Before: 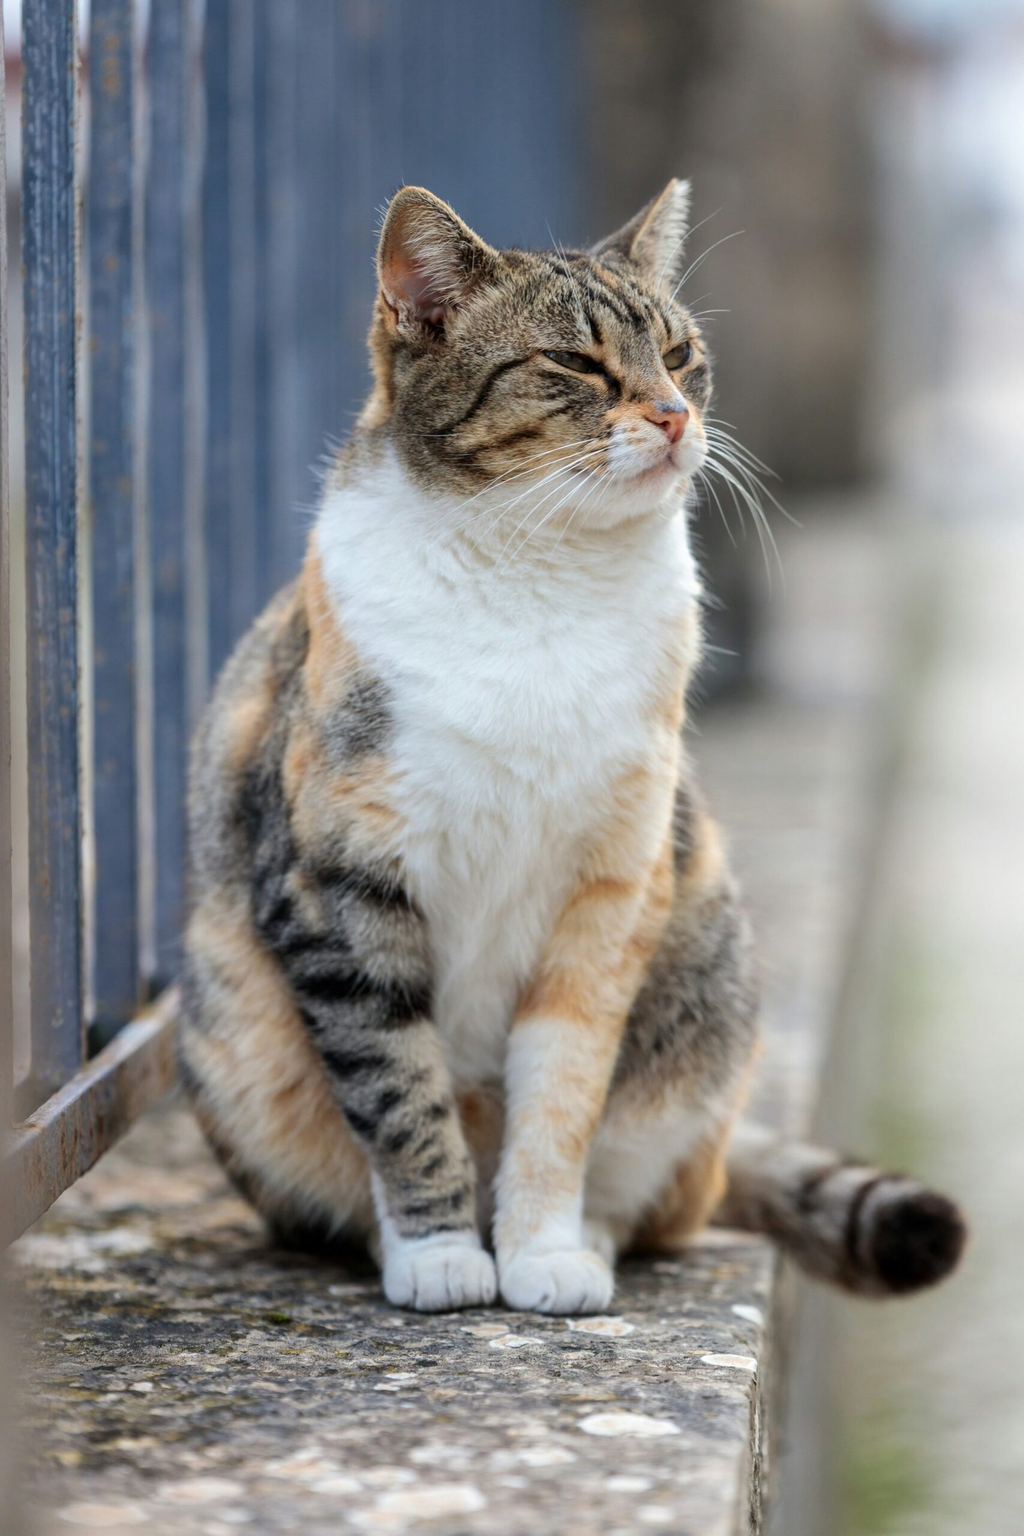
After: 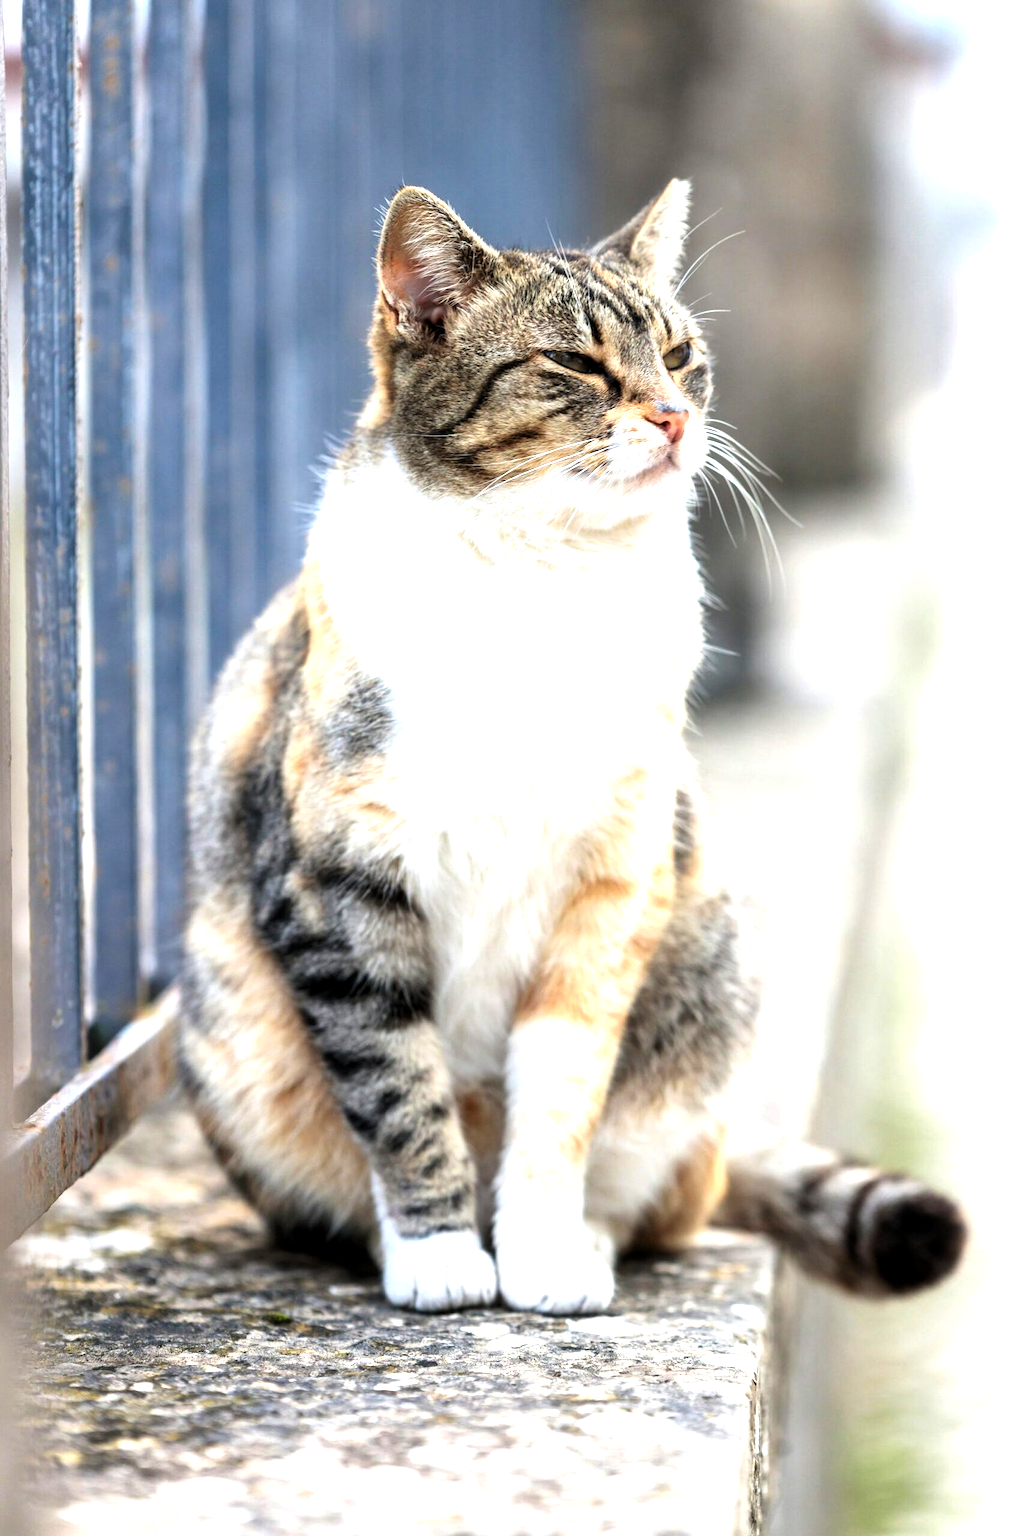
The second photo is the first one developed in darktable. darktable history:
levels: levels [0.012, 0.367, 0.697]
tone equalizer: on, module defaults
